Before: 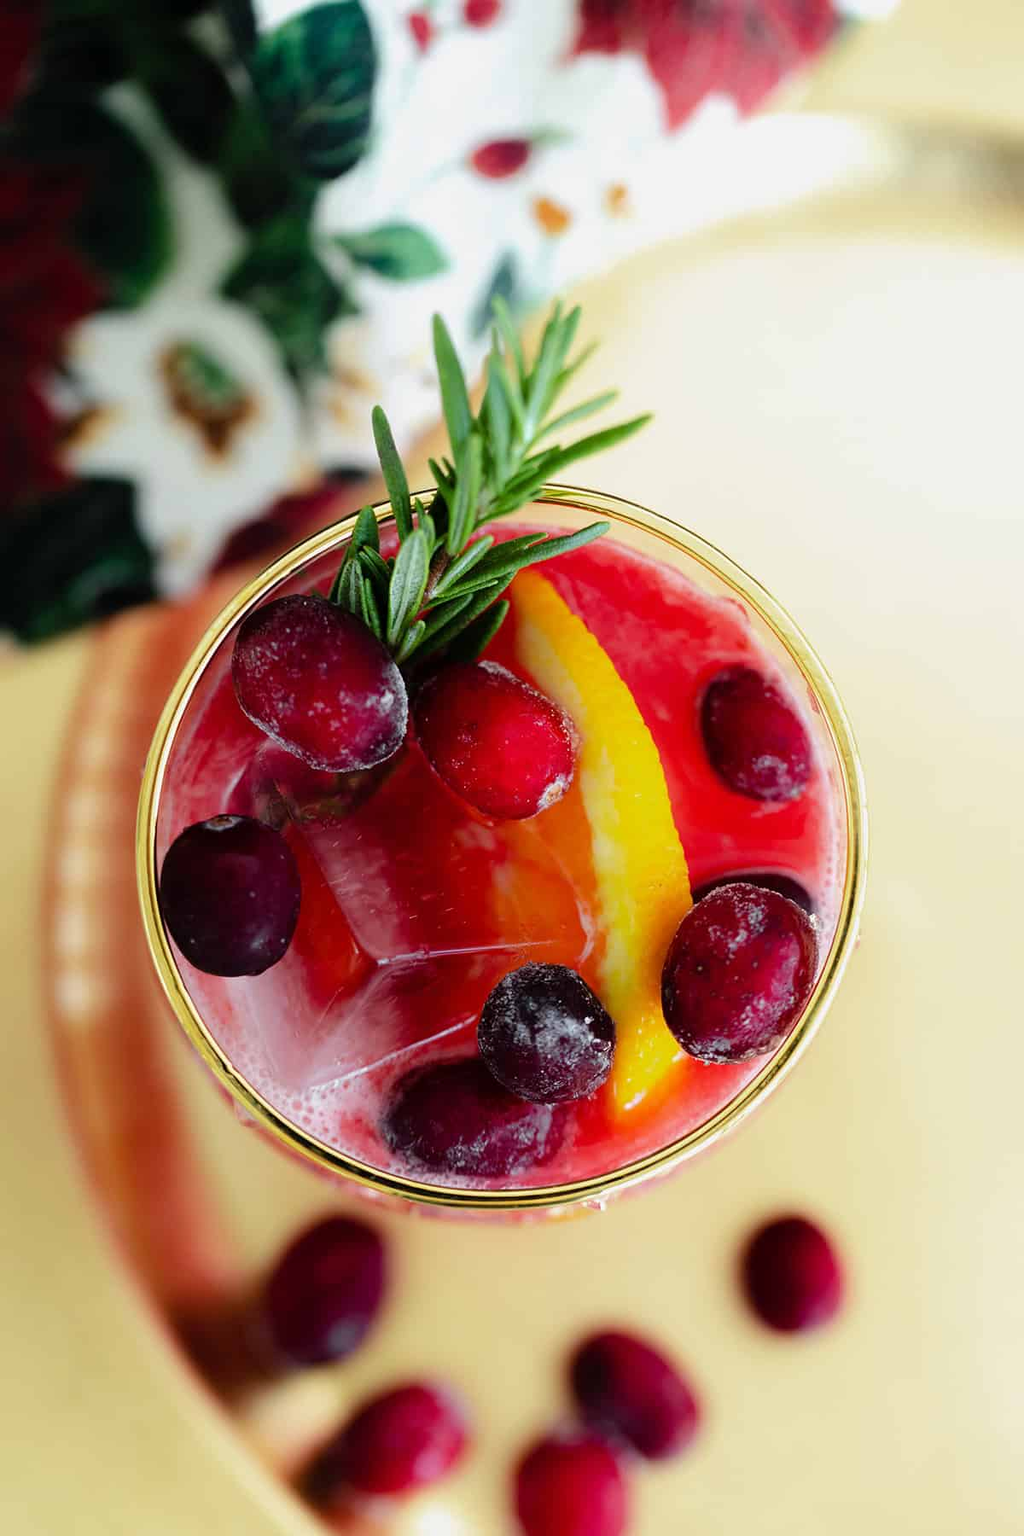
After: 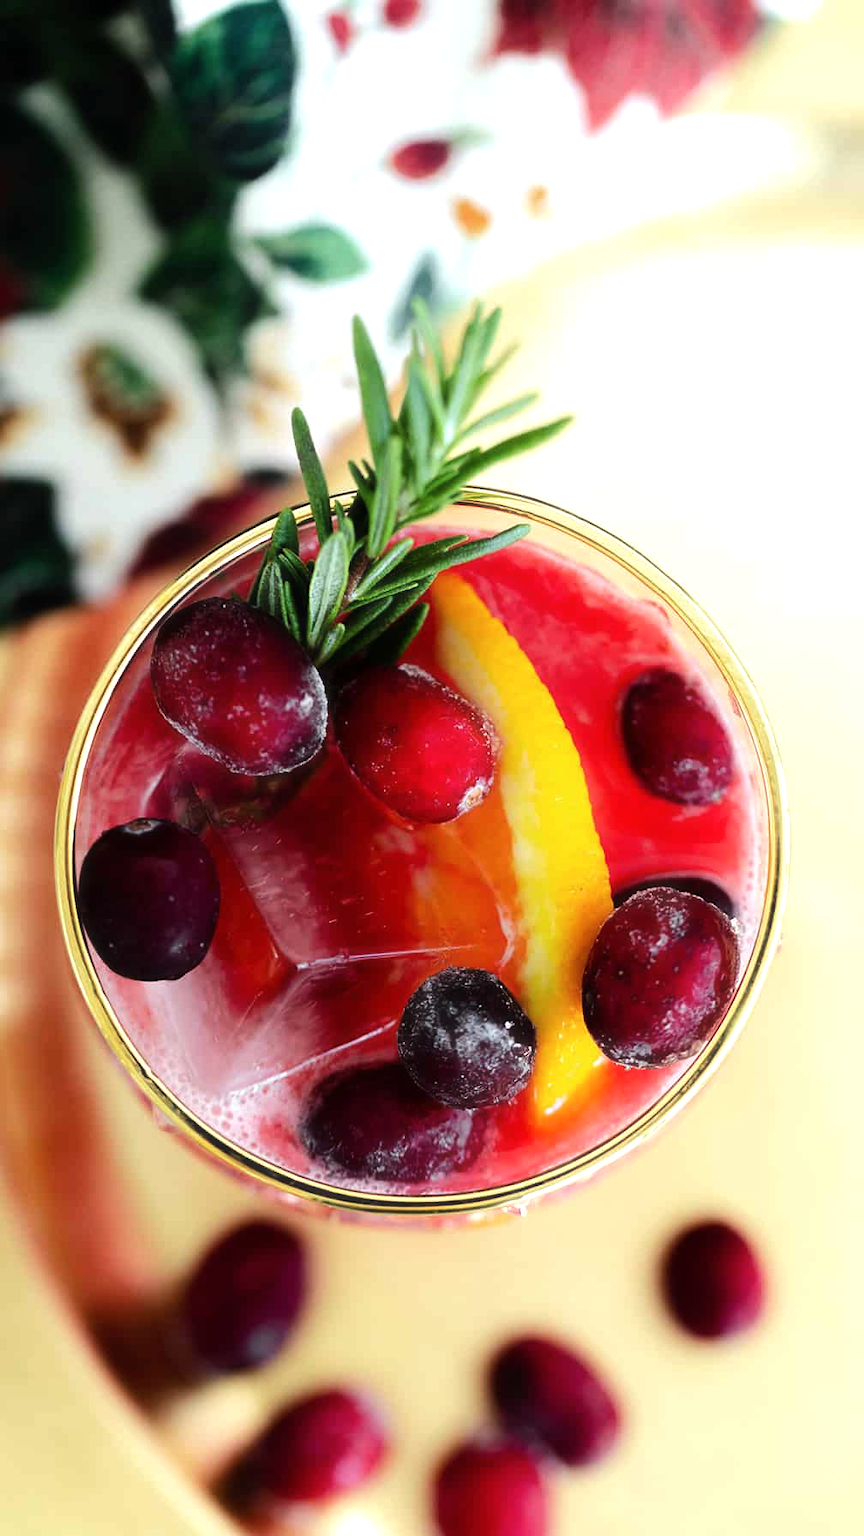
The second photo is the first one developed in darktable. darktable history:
haze removal: strength -0.1, adaptive false
tone equalizer: -8 EV -0.417 EV, -7 EV -0.389 EV, -6 EV -0.333 EV, -5 EV -0.222 EV, -3 EV 0.222 EV, -2 EV 0.333 EV, -1 EV 0.389 EV, +0 EV 0.417 EV, edges refinement/feathering 500, mask exposure compensation -1.57 EV, preserve details no
crop: left 8.026%, right 7.374%
